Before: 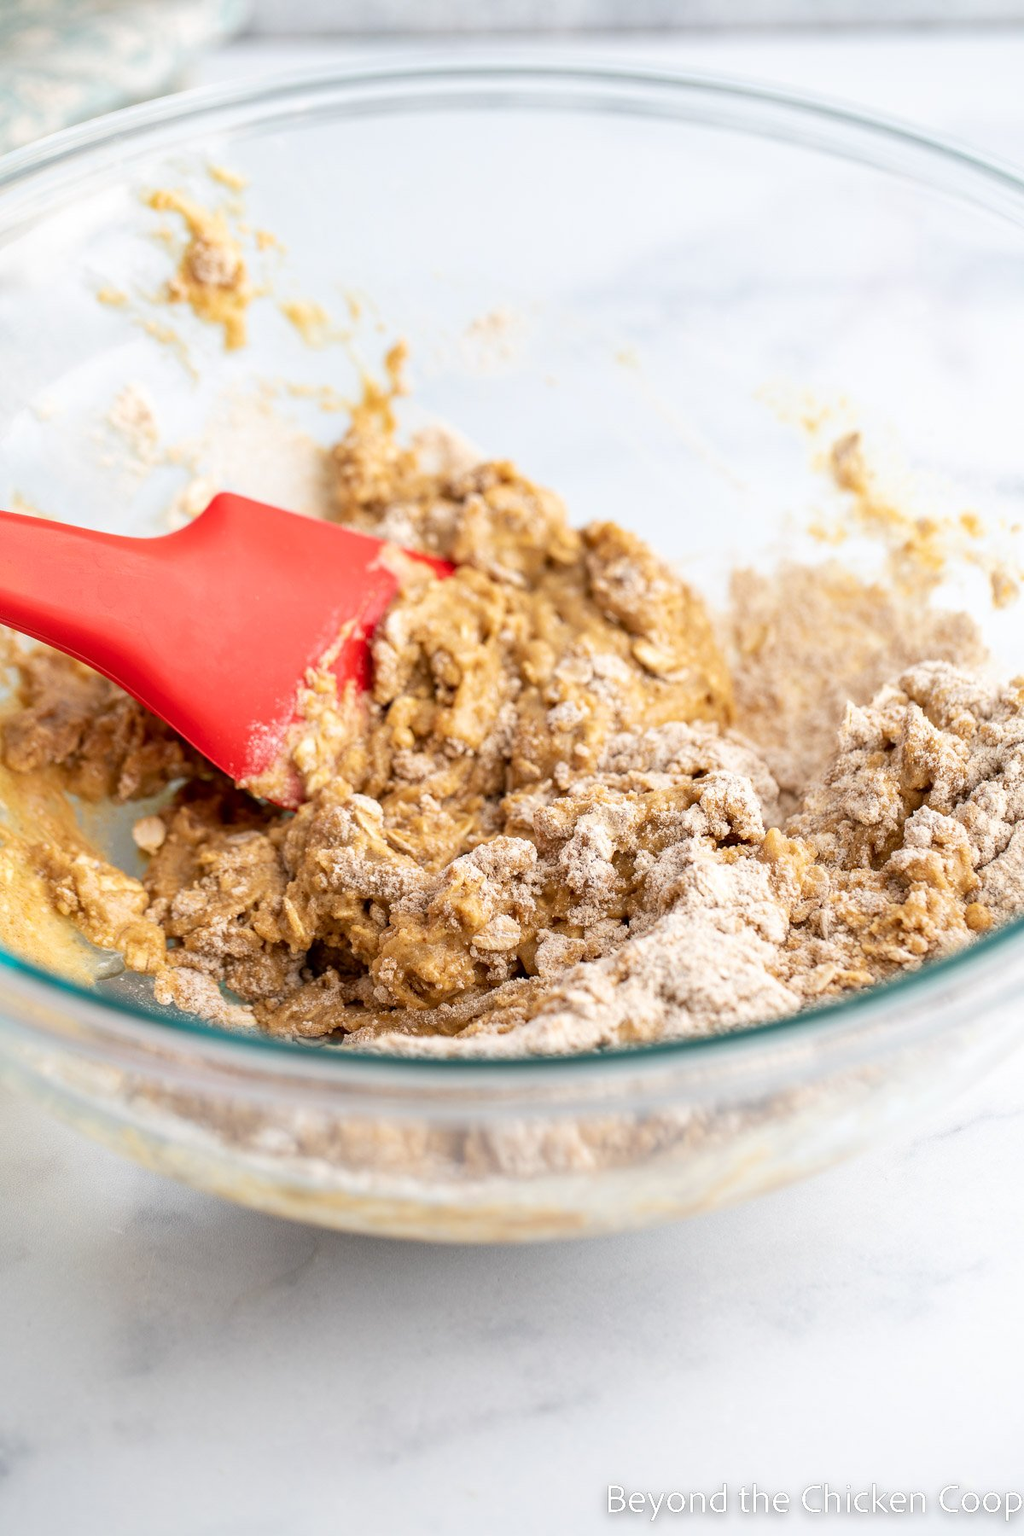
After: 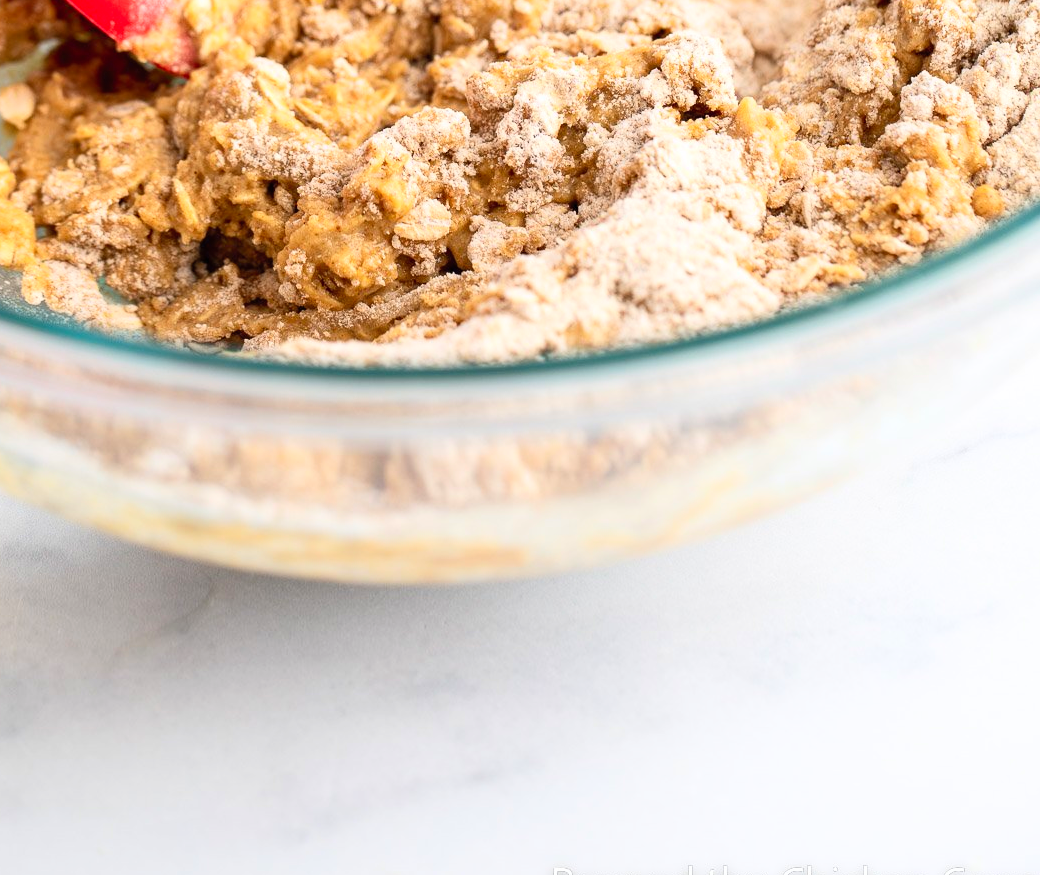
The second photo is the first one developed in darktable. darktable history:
contrast brightness saturation: contrast 0.198, brightness 0.167, saturation 0.221
crop and rotate: left 13.31%, top 48.54%, bottom 2.817%
